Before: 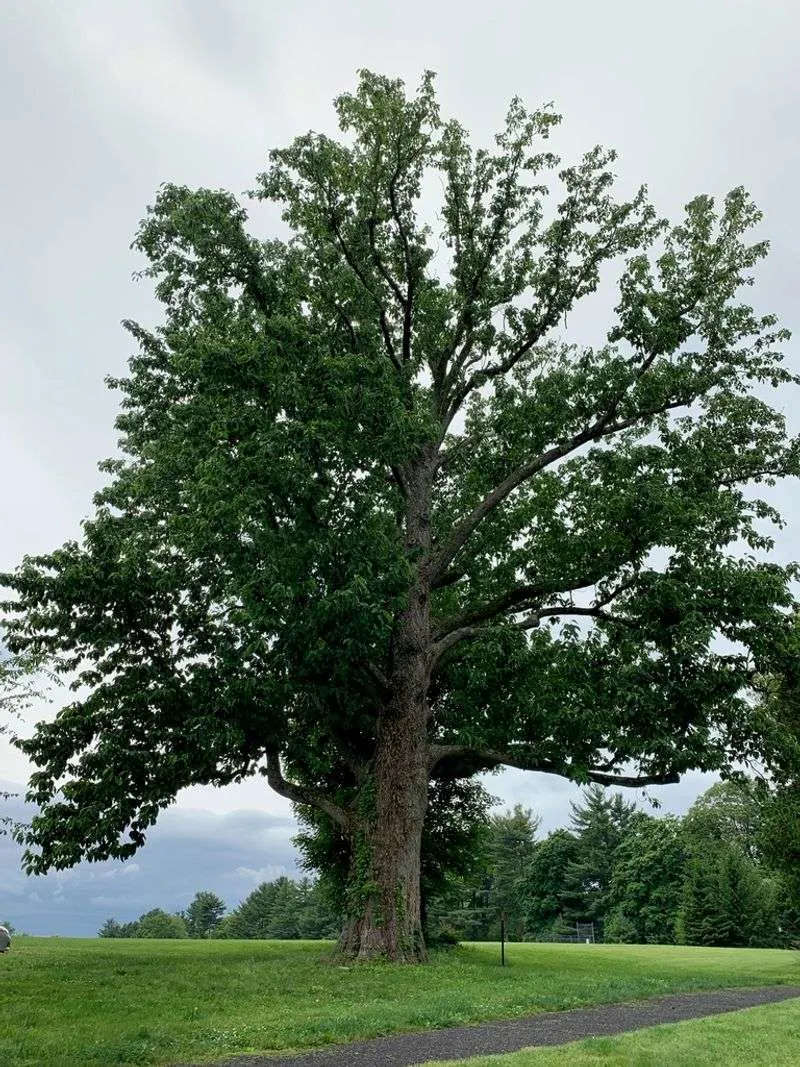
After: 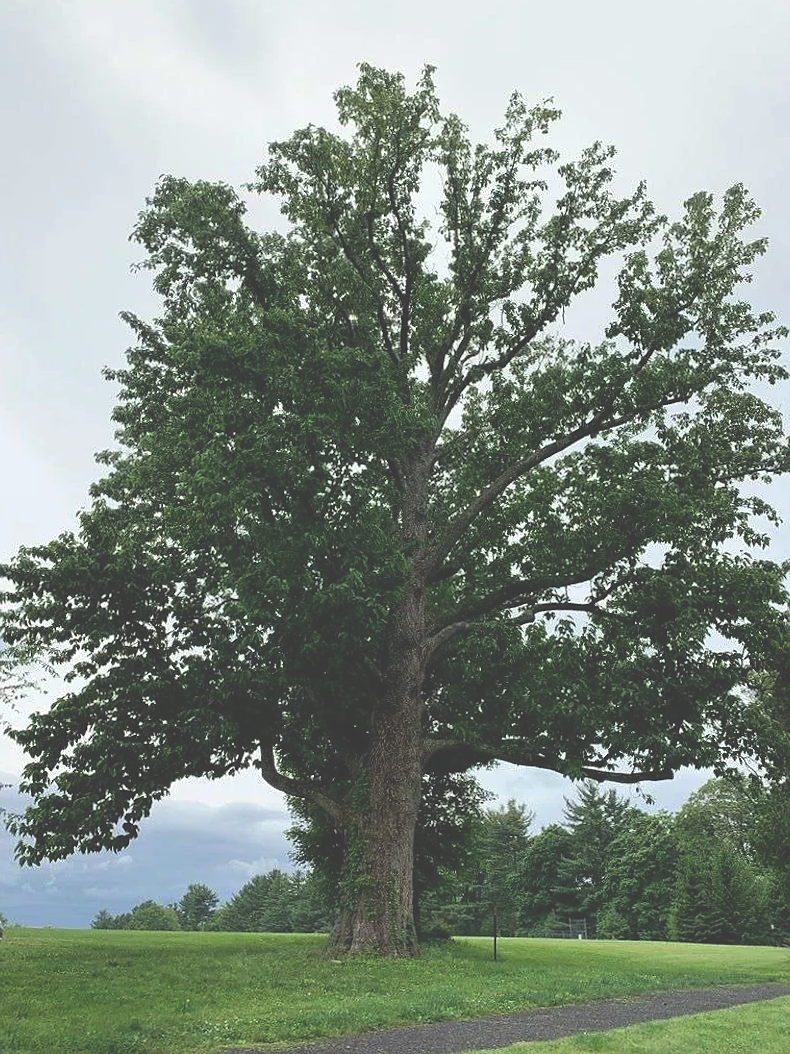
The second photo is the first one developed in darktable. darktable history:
sharpen: radius 1, threshold 1
crop and rotate: angle -0.5°
exposure: black level correction -0.041, exposure 0.064 EV, compensate highlight preservation false
